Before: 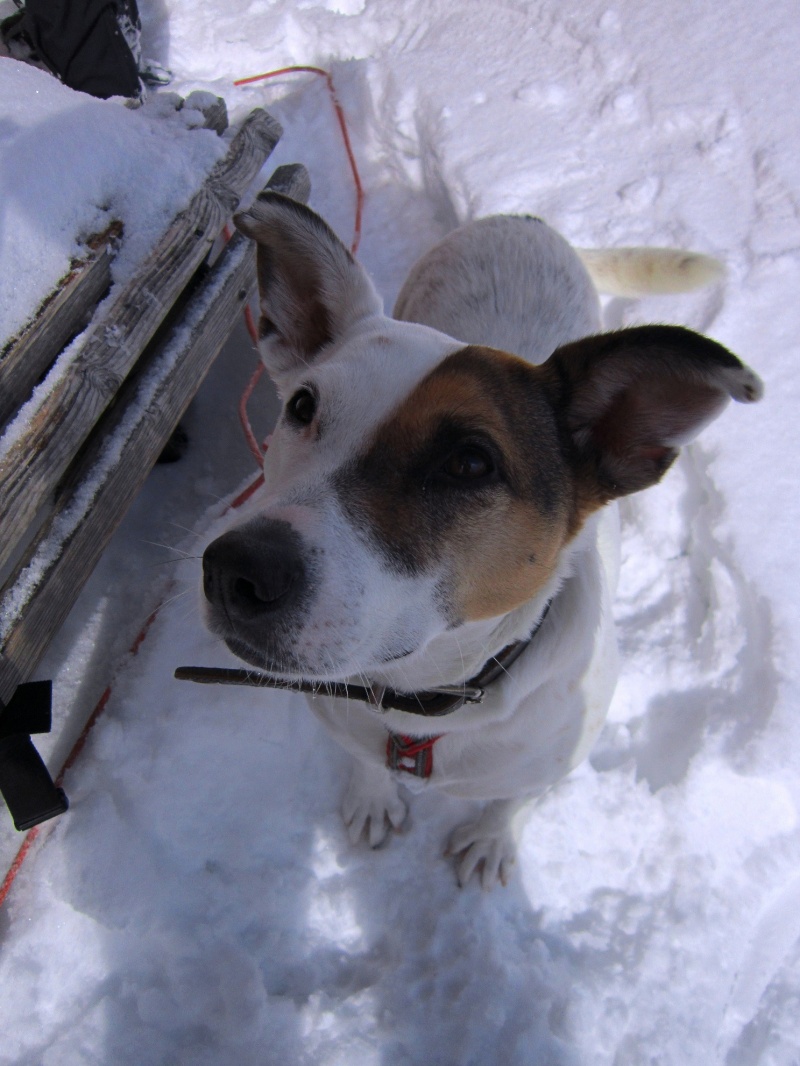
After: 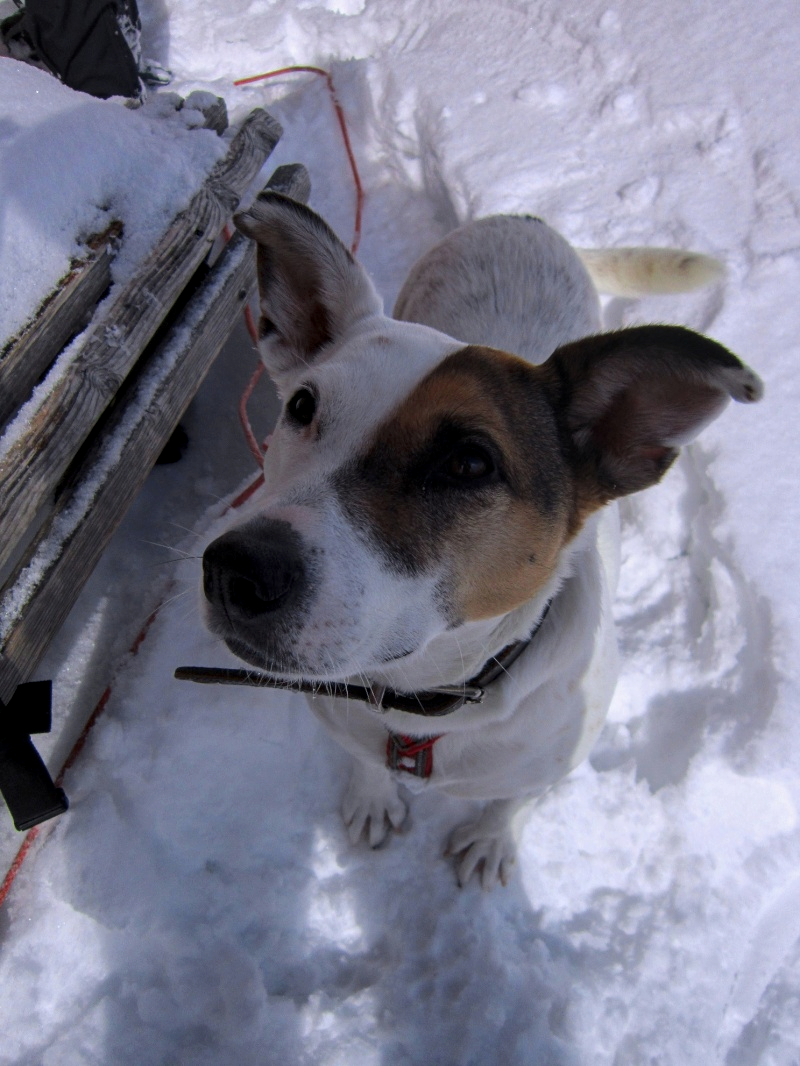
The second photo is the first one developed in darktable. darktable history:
local contrast: on, module defaults
exposure: exposure -0.138 EV, compensate exposure bias true, compensate highlight preservation false
